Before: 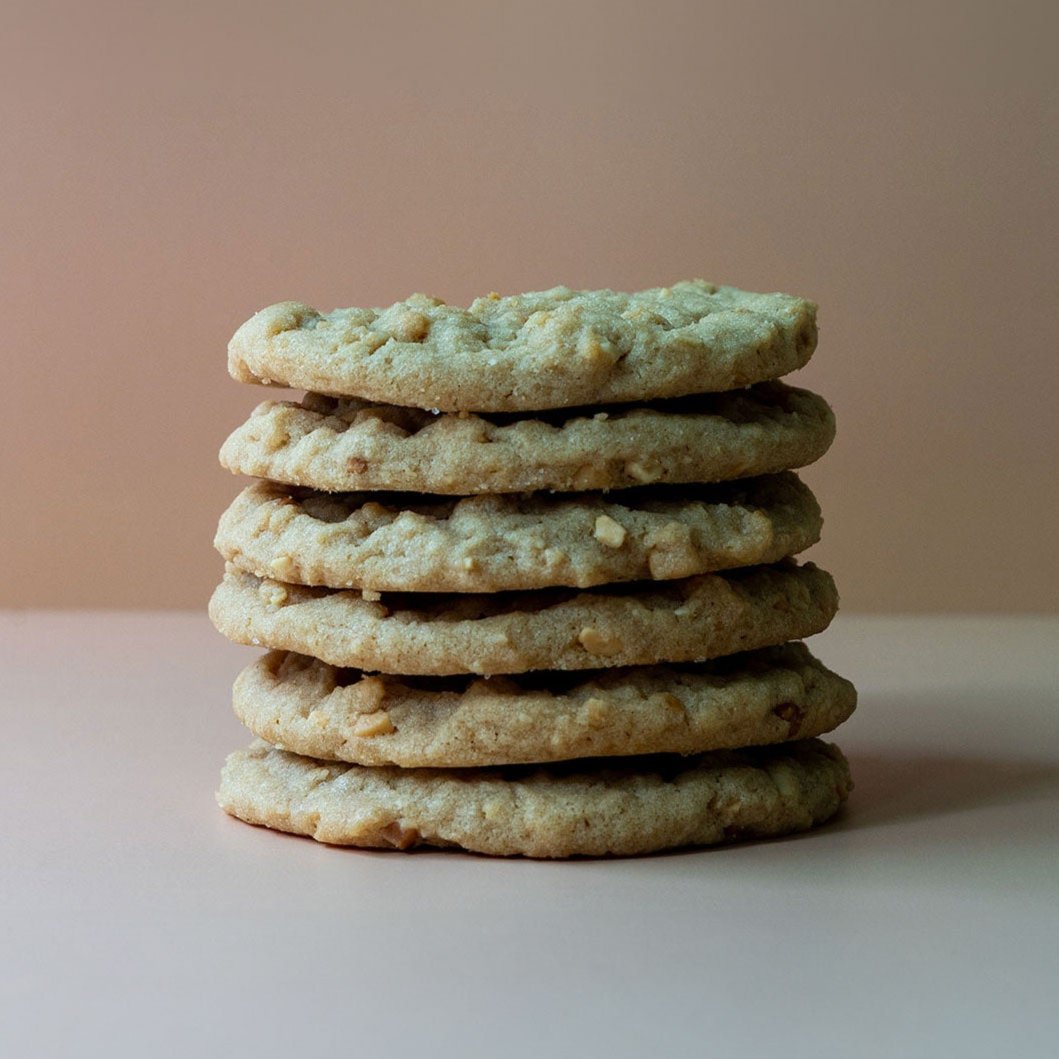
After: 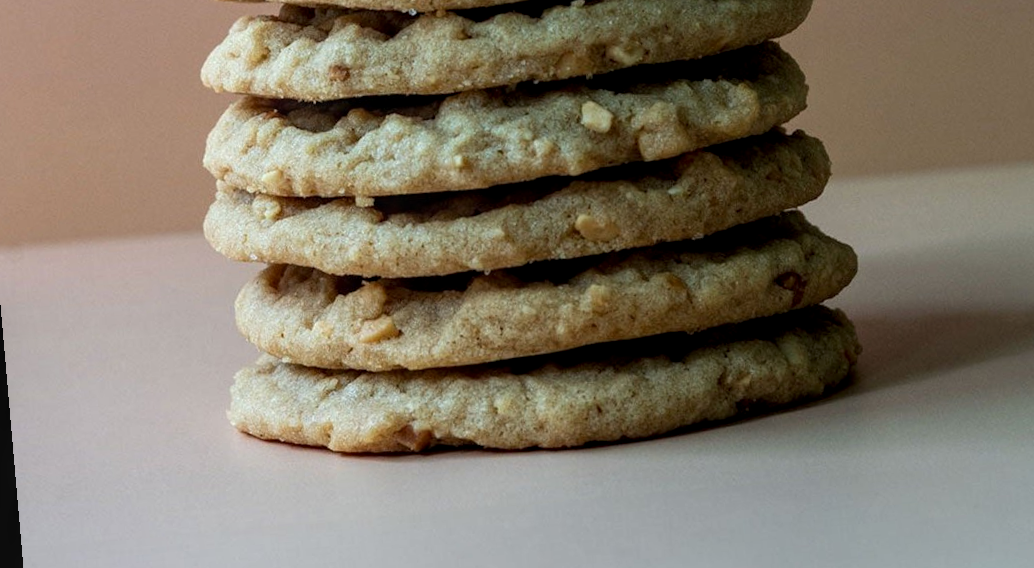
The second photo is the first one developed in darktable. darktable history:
exposure: exposure 0 EV, compensate highlight preservation false
crop and rotate: top 36.435%
local contrast: on, module defaults
rotate and perspective: rotation -5°, crop left 0.05, crop right 0.952, crop top 0.11, crop bottom 0.89
